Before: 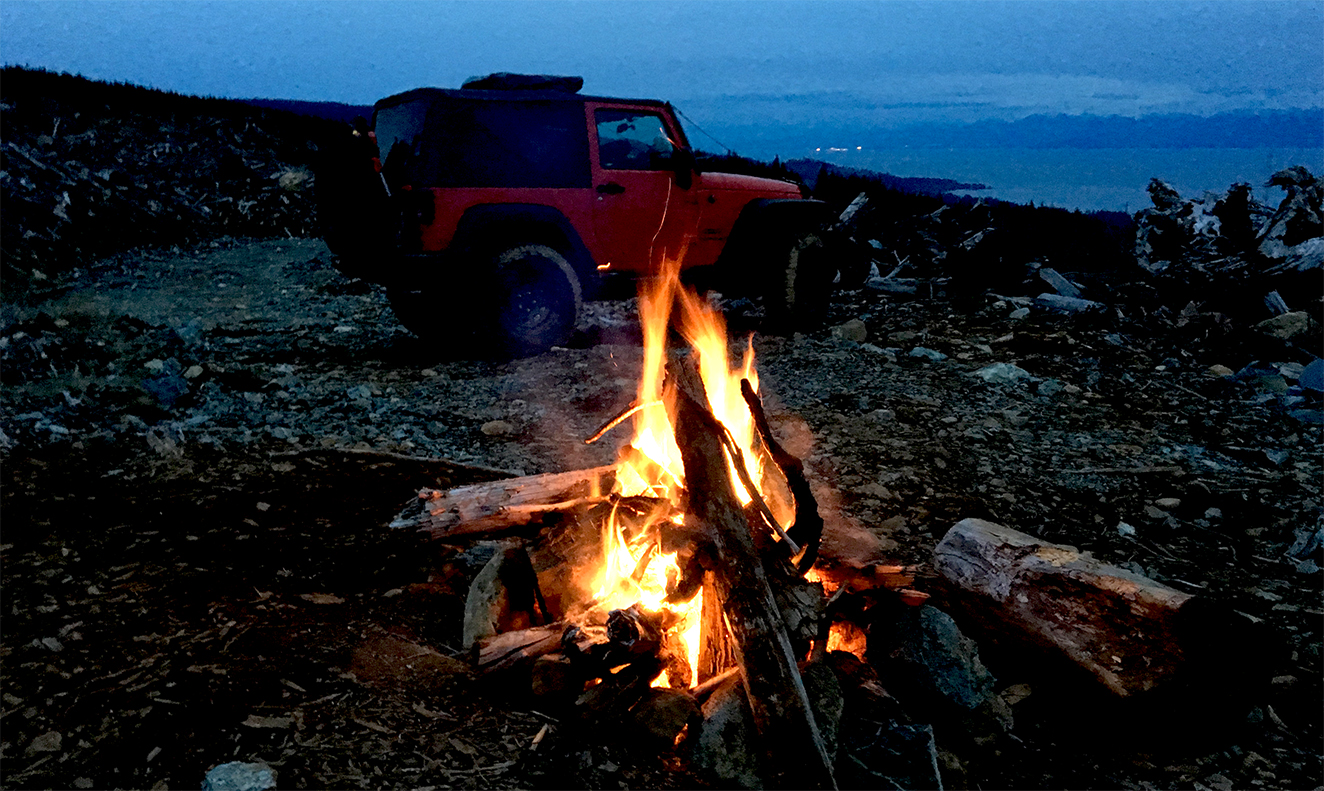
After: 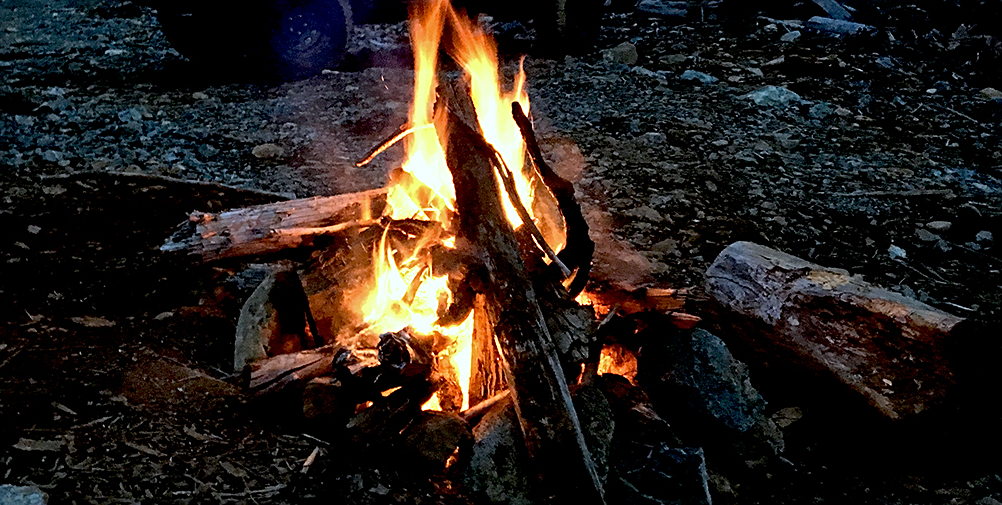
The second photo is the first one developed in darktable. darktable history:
crop and rotate: left 17.299%, top 35.115%, right 7.015%, bottom 1.024%
sharpen: on, module defaults
white balance: red 0.954, blue 1.079
